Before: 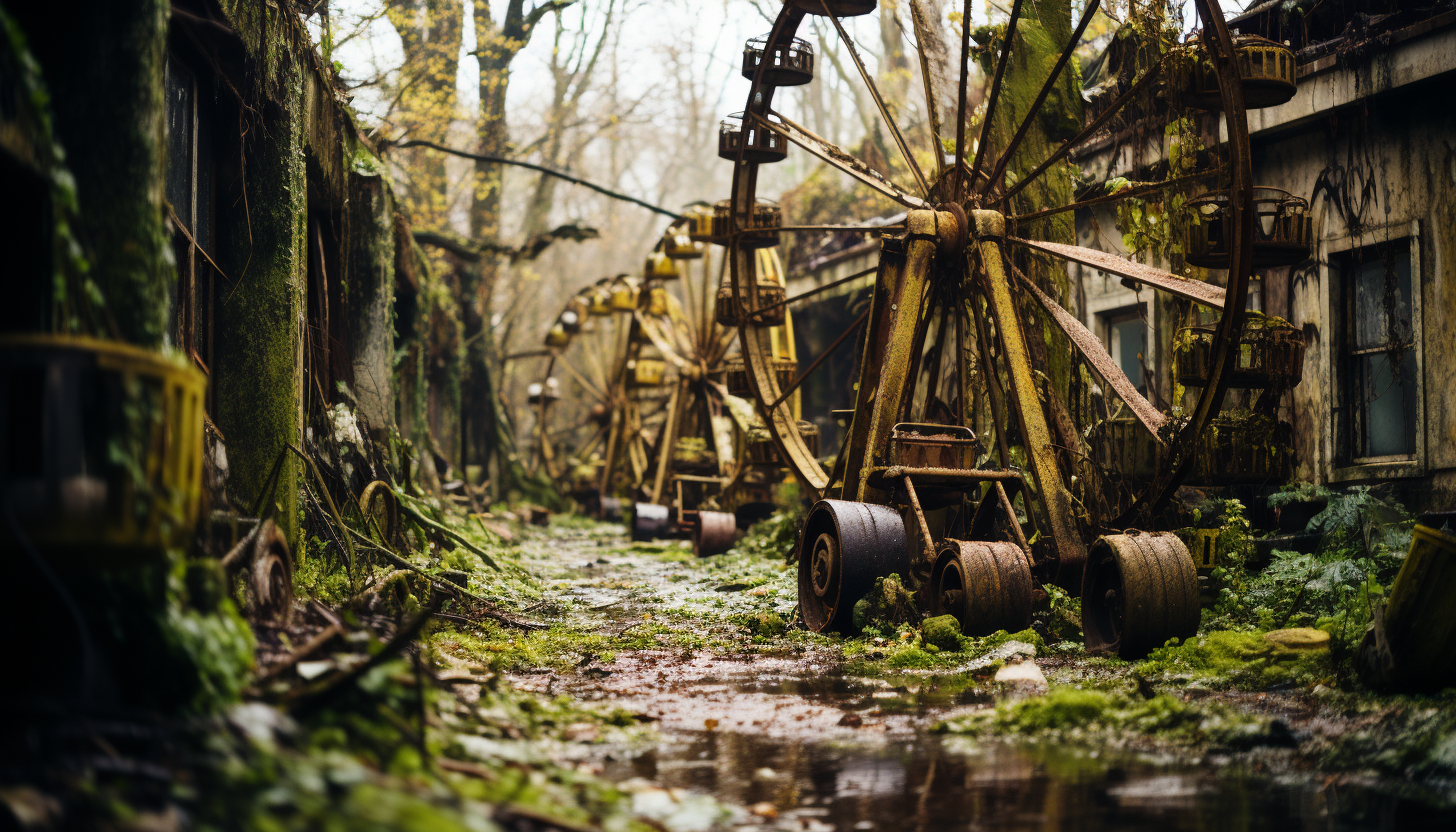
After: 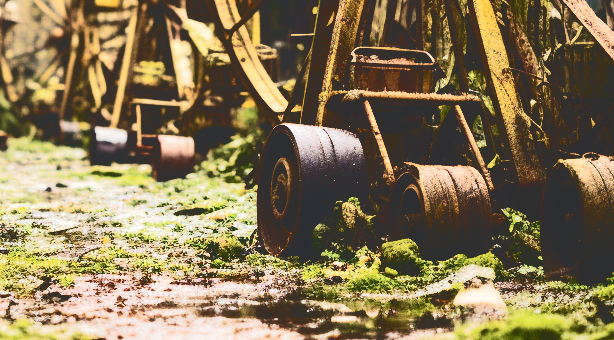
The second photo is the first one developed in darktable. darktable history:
exposure: black level correction 0, exposure 0.696 EV, compensate exposure bias true, compensate highlight preservation false
tone curve: curves: ch0 [(0, 0) (0.003, 0.184) (0.011, 0.184) (0.025, 0.189) (0.044, 0.192) (0.069, 0.194) (0.1, 0.2) (0.136, 0.202) (0.177, 0.206) (0.224, 0.214) (0.277, 0.243) (0.335, 0.297) (0.399, 0.39) (0.468, 0.508) (0.543, 0.653) (0.623, 0.754) (0.709, 0.834) (0.801, 0.887) (0.898, 0.925) (1, 1)], color space Lab, independent channels, preserve colors none
crop: left 37.17%, top 45.244%, right 20.611%, bottom 13.843%
tone equalizer: -8 EV -0.002 EV, -7 EV 0.004 EV, -6 EV -0.01 EV, -5 EV 0.02 EV, -4 EV -0.021 EV, -3 EV 0.04 EV, -2 EV -0.061 EV, -1 EV -0.282 EV, +0 EV -0.56 EV, edges refinement/feathering 500, mask exposure compensation -1.57 EV, preserve details no
